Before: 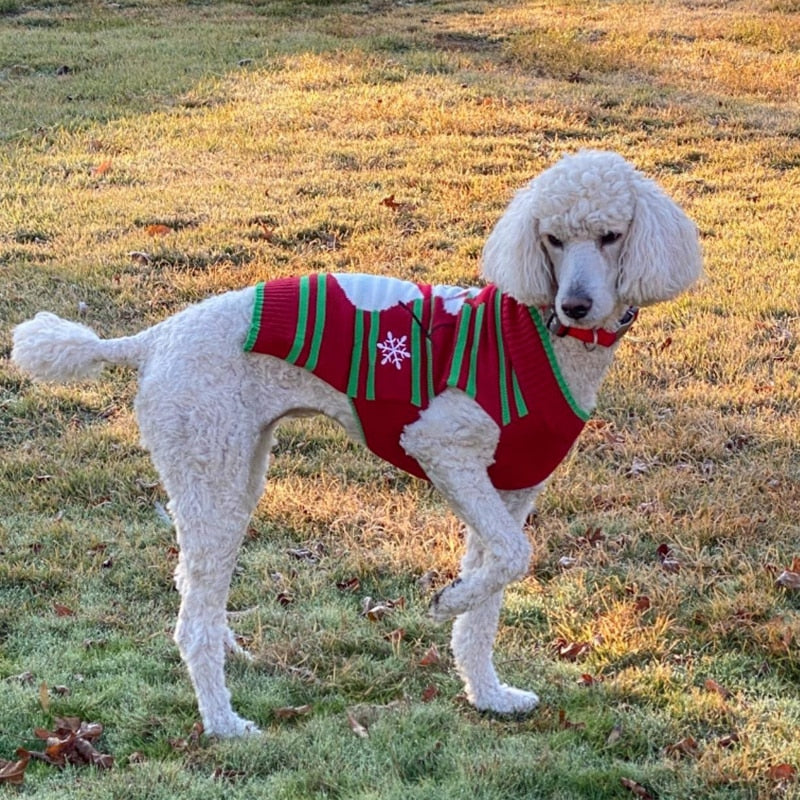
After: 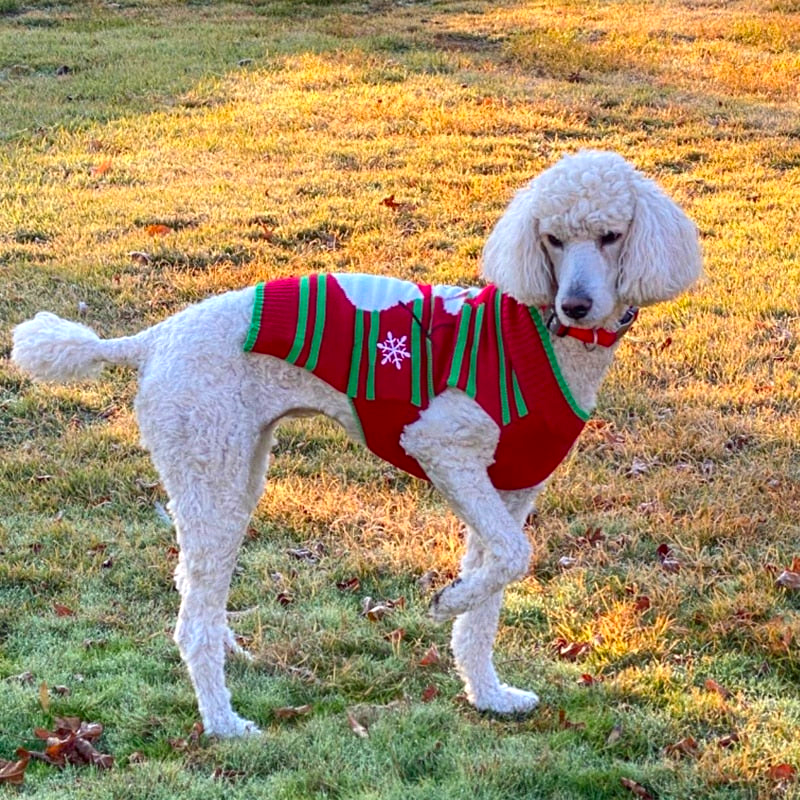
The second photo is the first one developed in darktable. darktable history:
contrast brightness saturation: brightness -0.02, saturation 0.35
exposure: exposure 0.258 EV, compensate highlight preservation false
